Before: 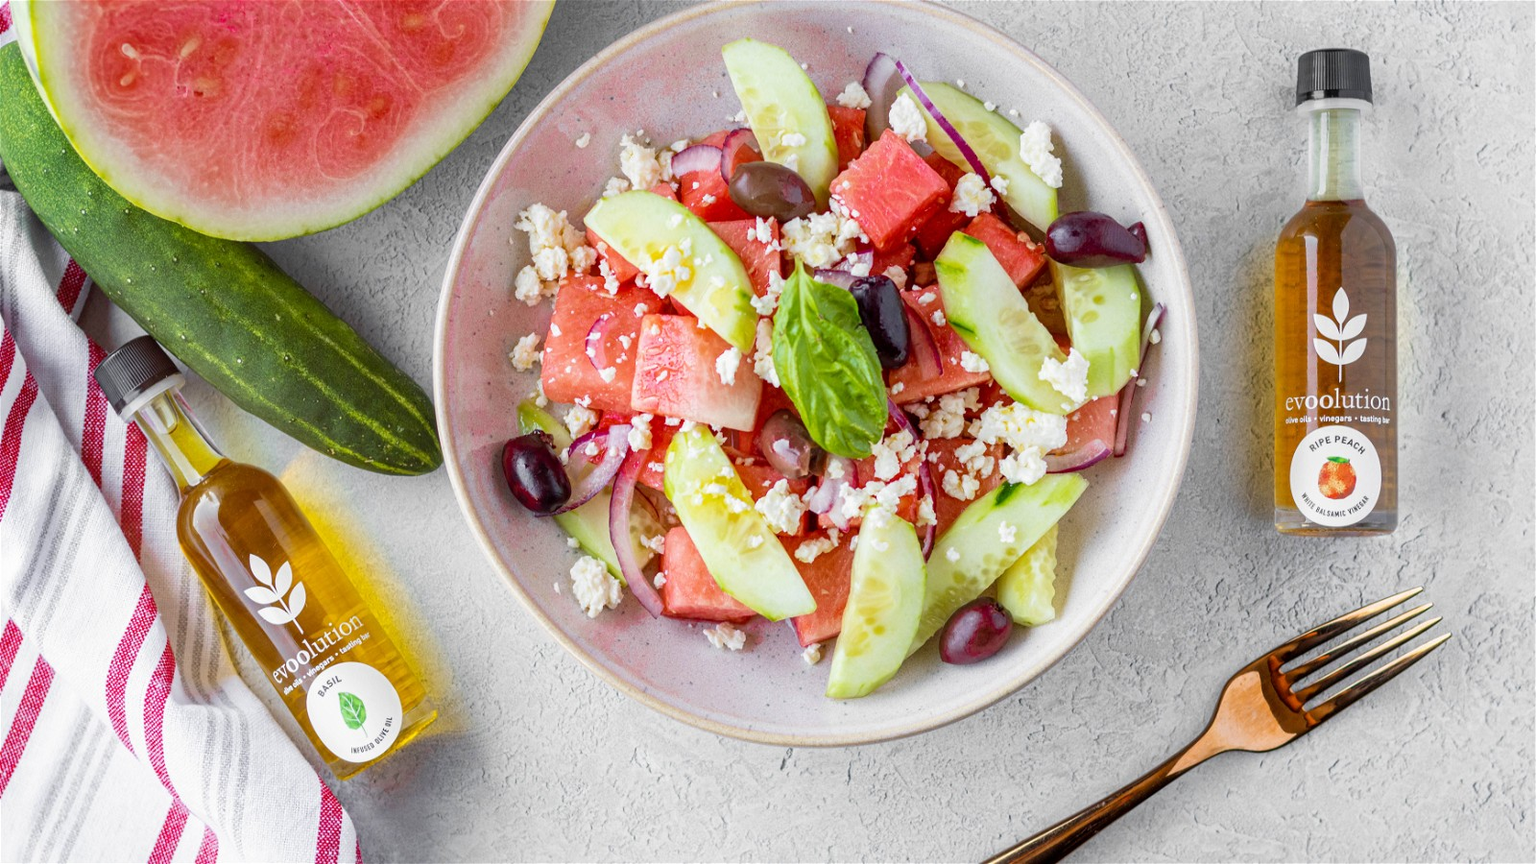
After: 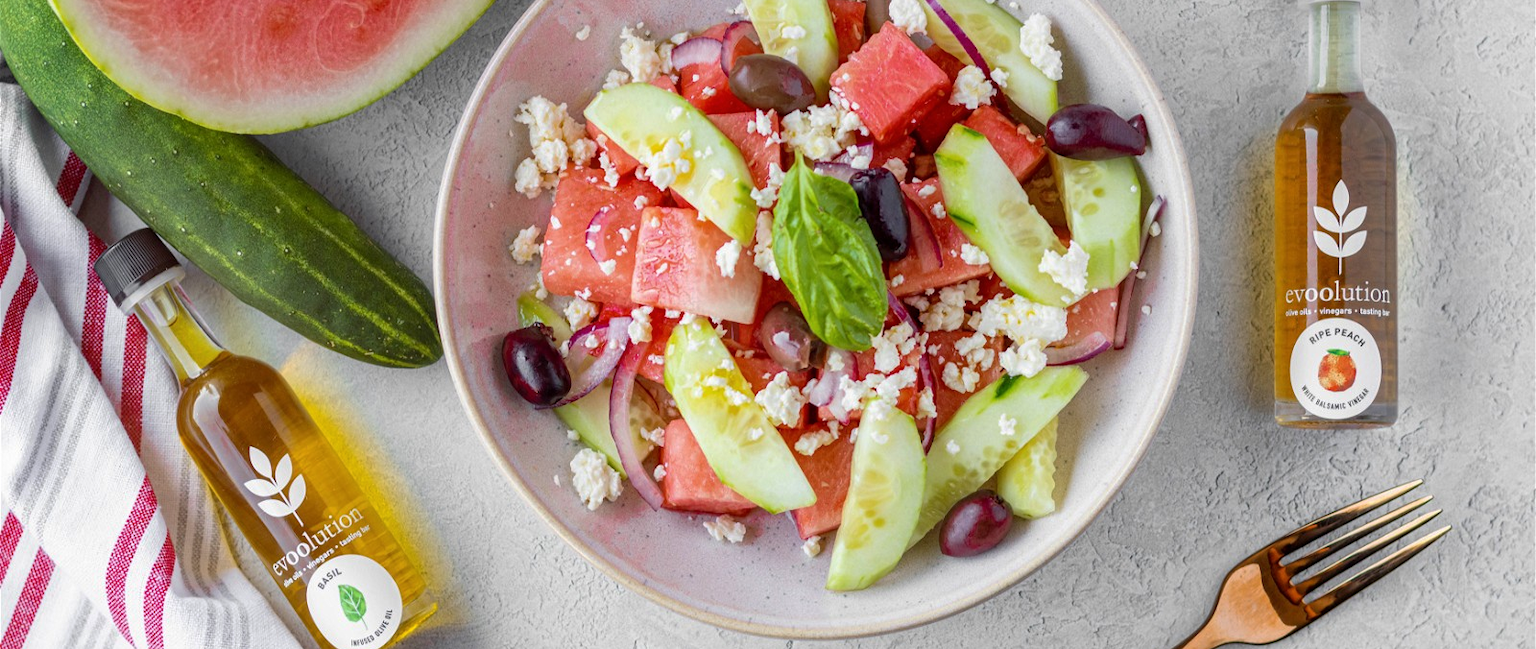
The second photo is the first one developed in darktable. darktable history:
base curve: curves: ch0 [(0, 0) (0.74, 0.67) (1, 1)], preserve colors none
crop and rotate: top 12.477%, bottom 12.265%
